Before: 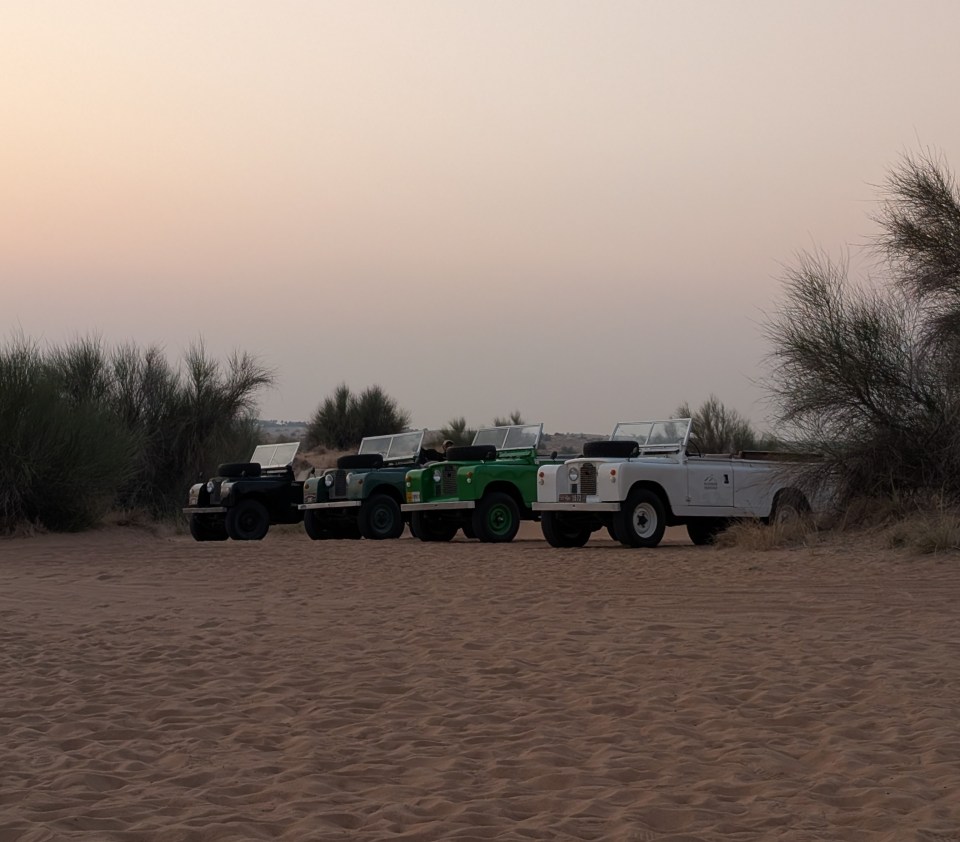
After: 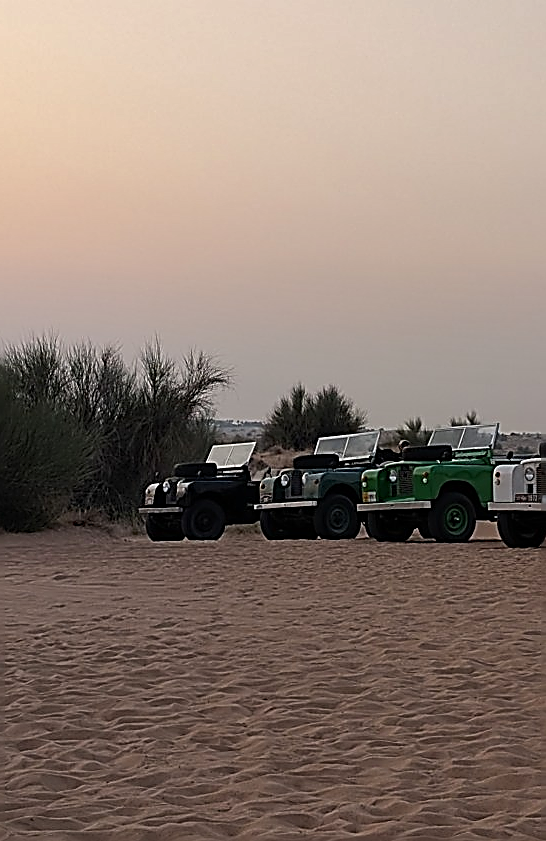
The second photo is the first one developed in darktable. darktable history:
sharpen: amount 1.985
crop: left 4.655%, right 38.446%
shadows and highlights: soften with gaussian
